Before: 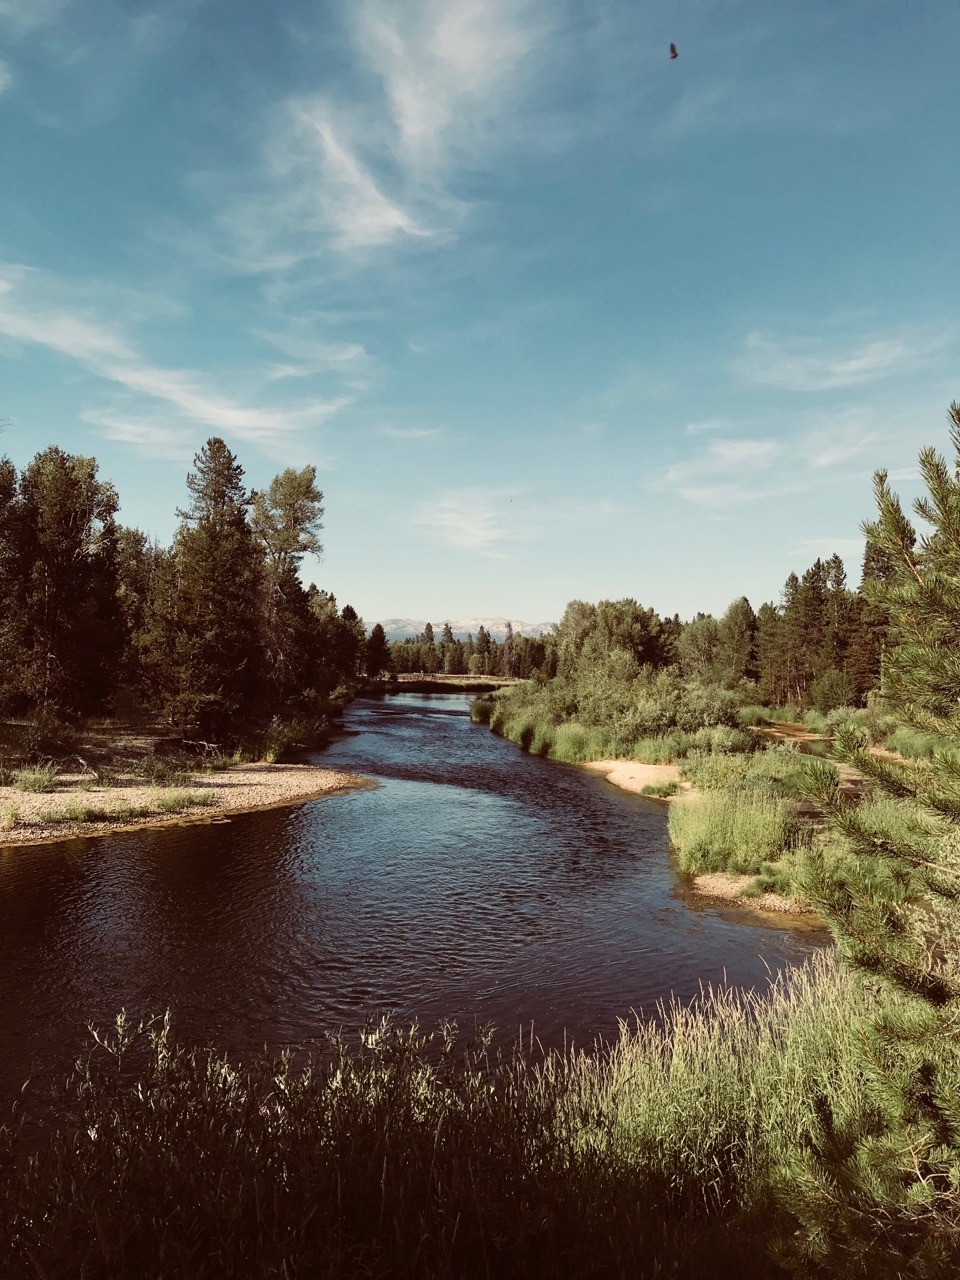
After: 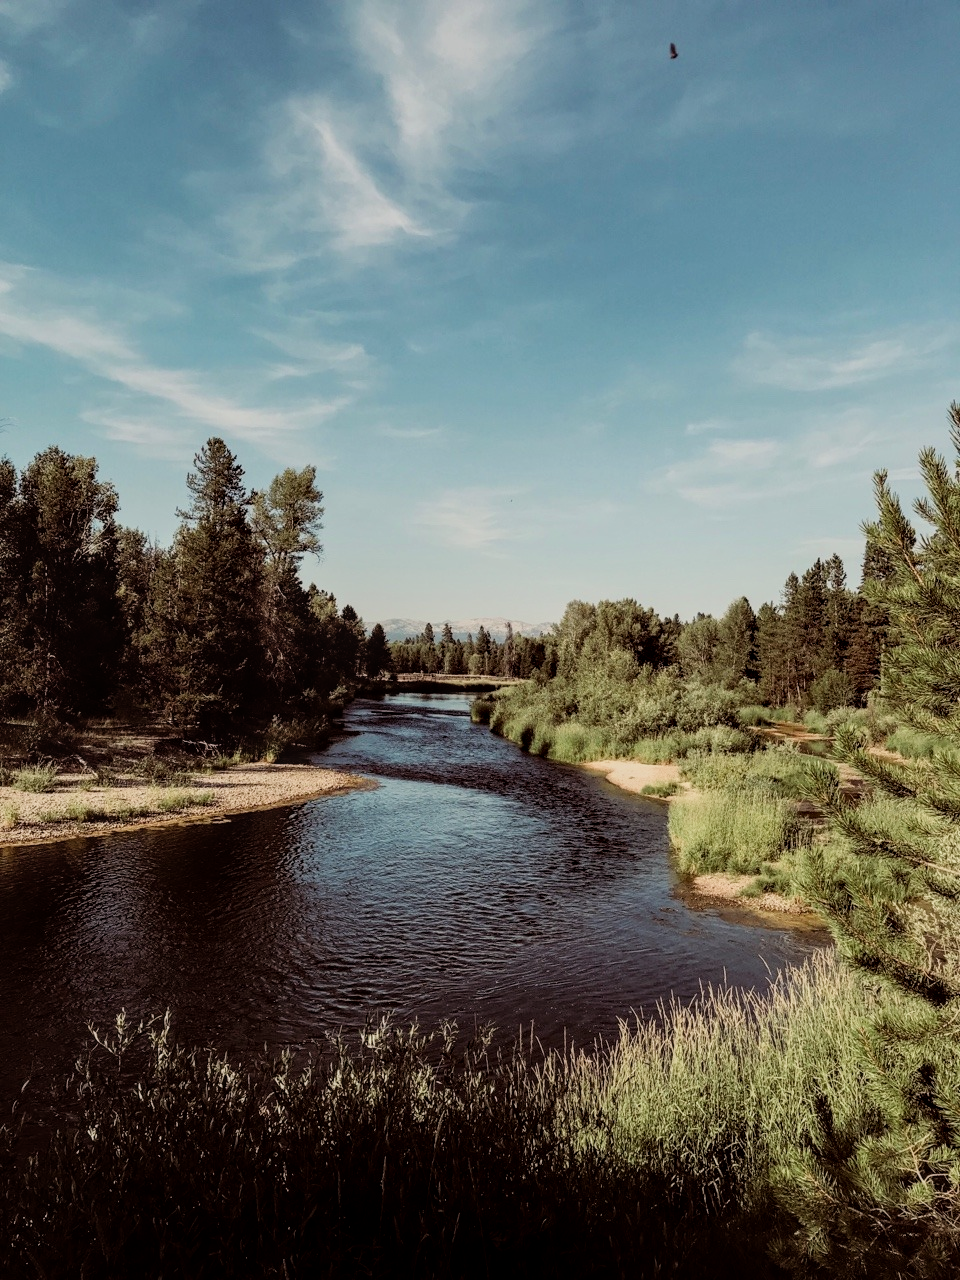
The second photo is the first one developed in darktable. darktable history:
filmic rgb: black relative exposure -7.92 EV, white relative exposure 4.13 EV, threshold 3 EV, hardness 4.02, latitude 51.22%, contrast 1.013, shadows ↔ highlights balance 5.35%, color science v5 (2021), contrast in shadows safe, contrast in highlights safe, enable highlight reconstruction true
local contrast: on, module defaults
